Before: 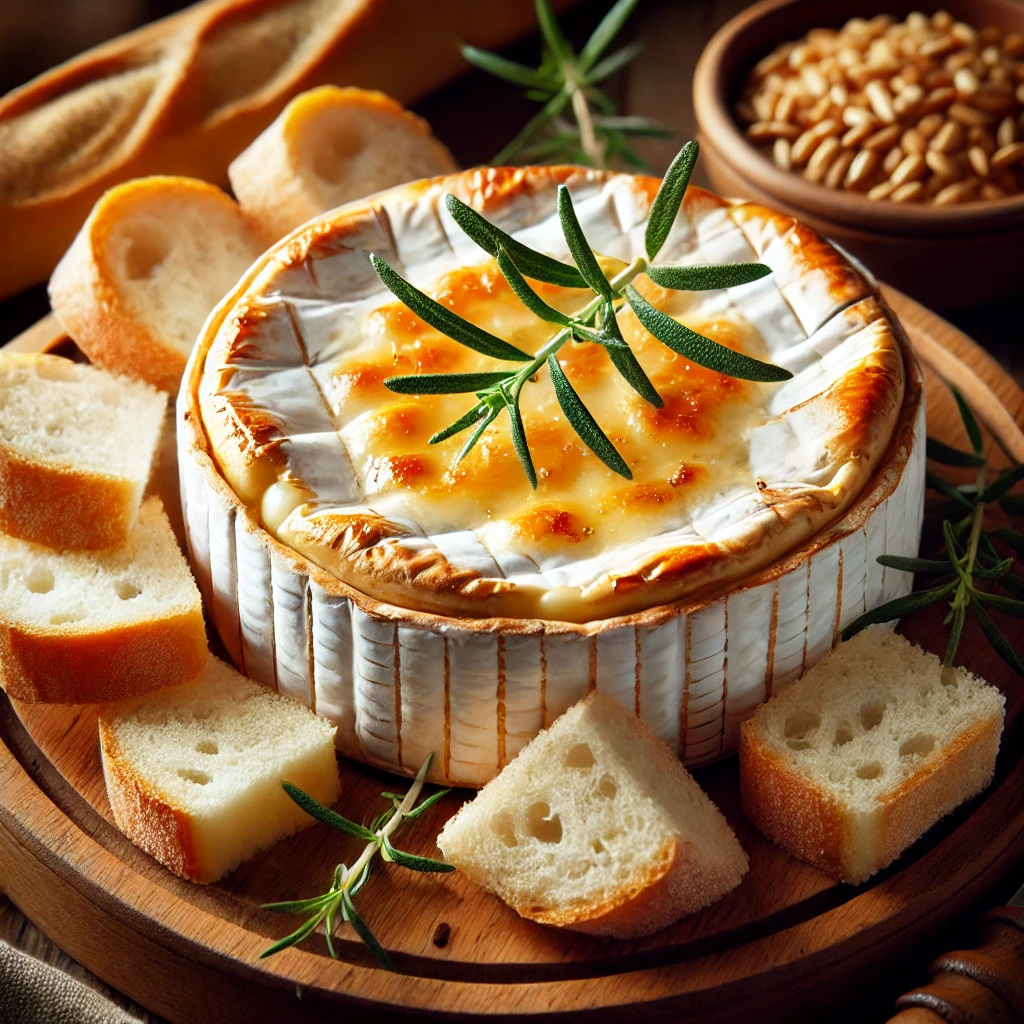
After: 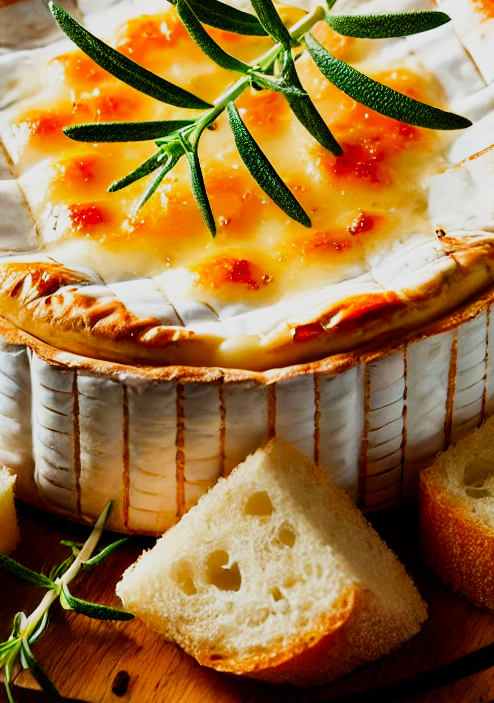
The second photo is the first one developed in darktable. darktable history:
contrast brightness saturation: contrast 0.04, saturation 0.16
crop: left 31.379%, top 24.658%, right 20.326%, bottom 6.628%
sigmoid: contrast 1.7
